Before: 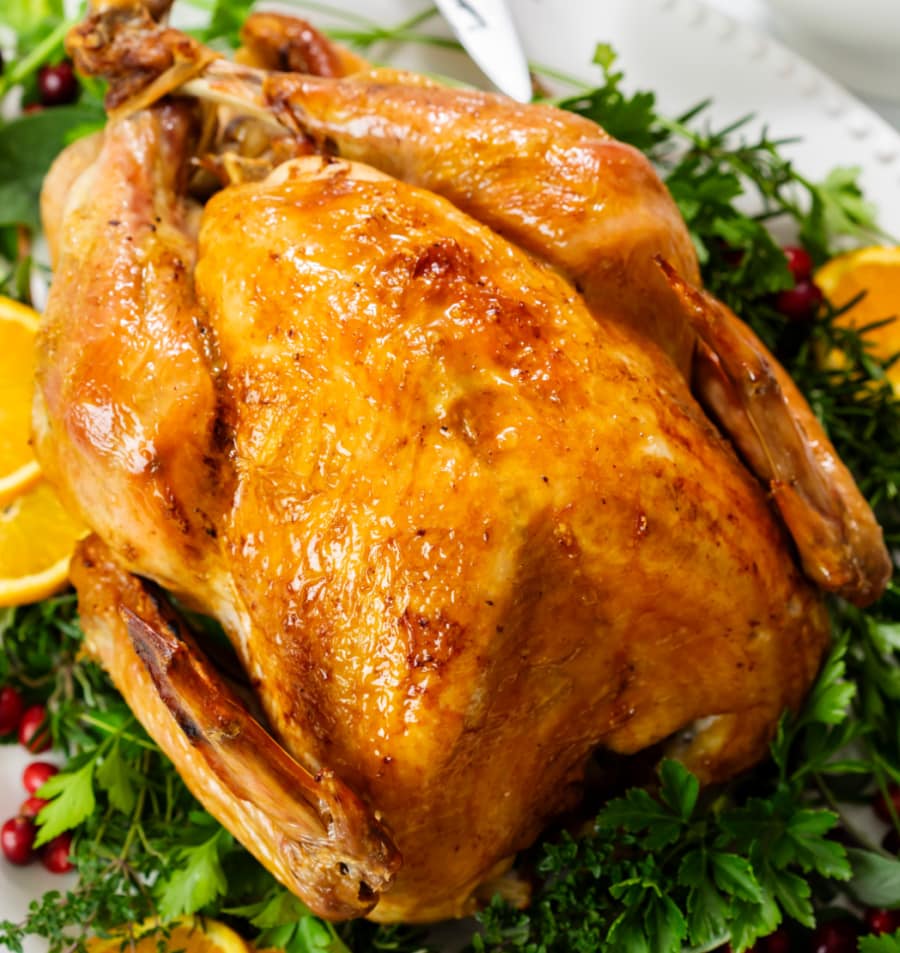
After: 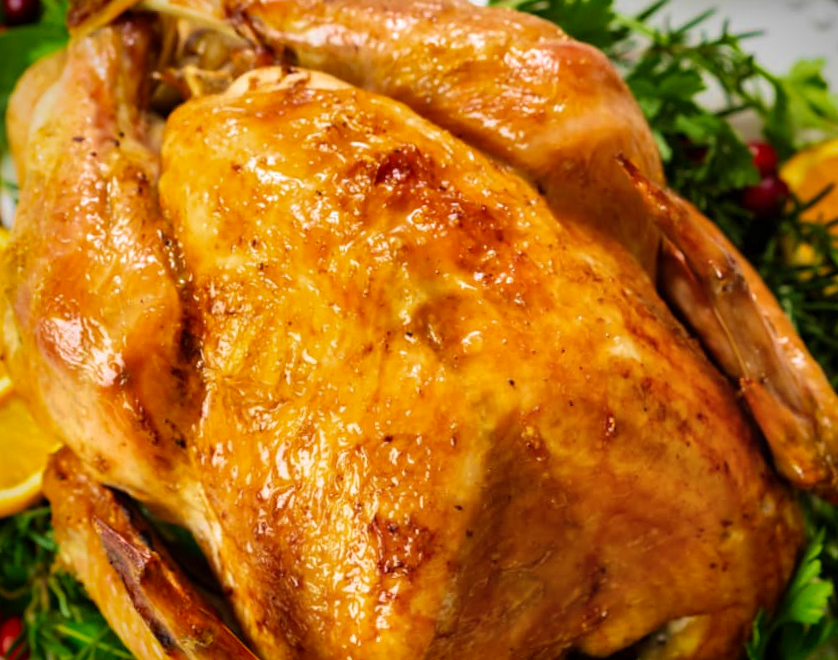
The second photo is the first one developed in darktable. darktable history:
shadows and highlights: low approximation 0.01, soften with gaussian
velvia: strength 56%
crop: left 2.737%, top 7.287%, right 3.421%, bottom 20.179%
rotate and perspective: rotation -1.32°, lens shift (horizontal) -0.031, crop left 0.015, crop right 0.985, crop top 0.047, crop bottom 0.982
vignetting: fall-off start 88.53%, fall-off radius 44.2%, saturation 0.376, width/height ratio 1.161
